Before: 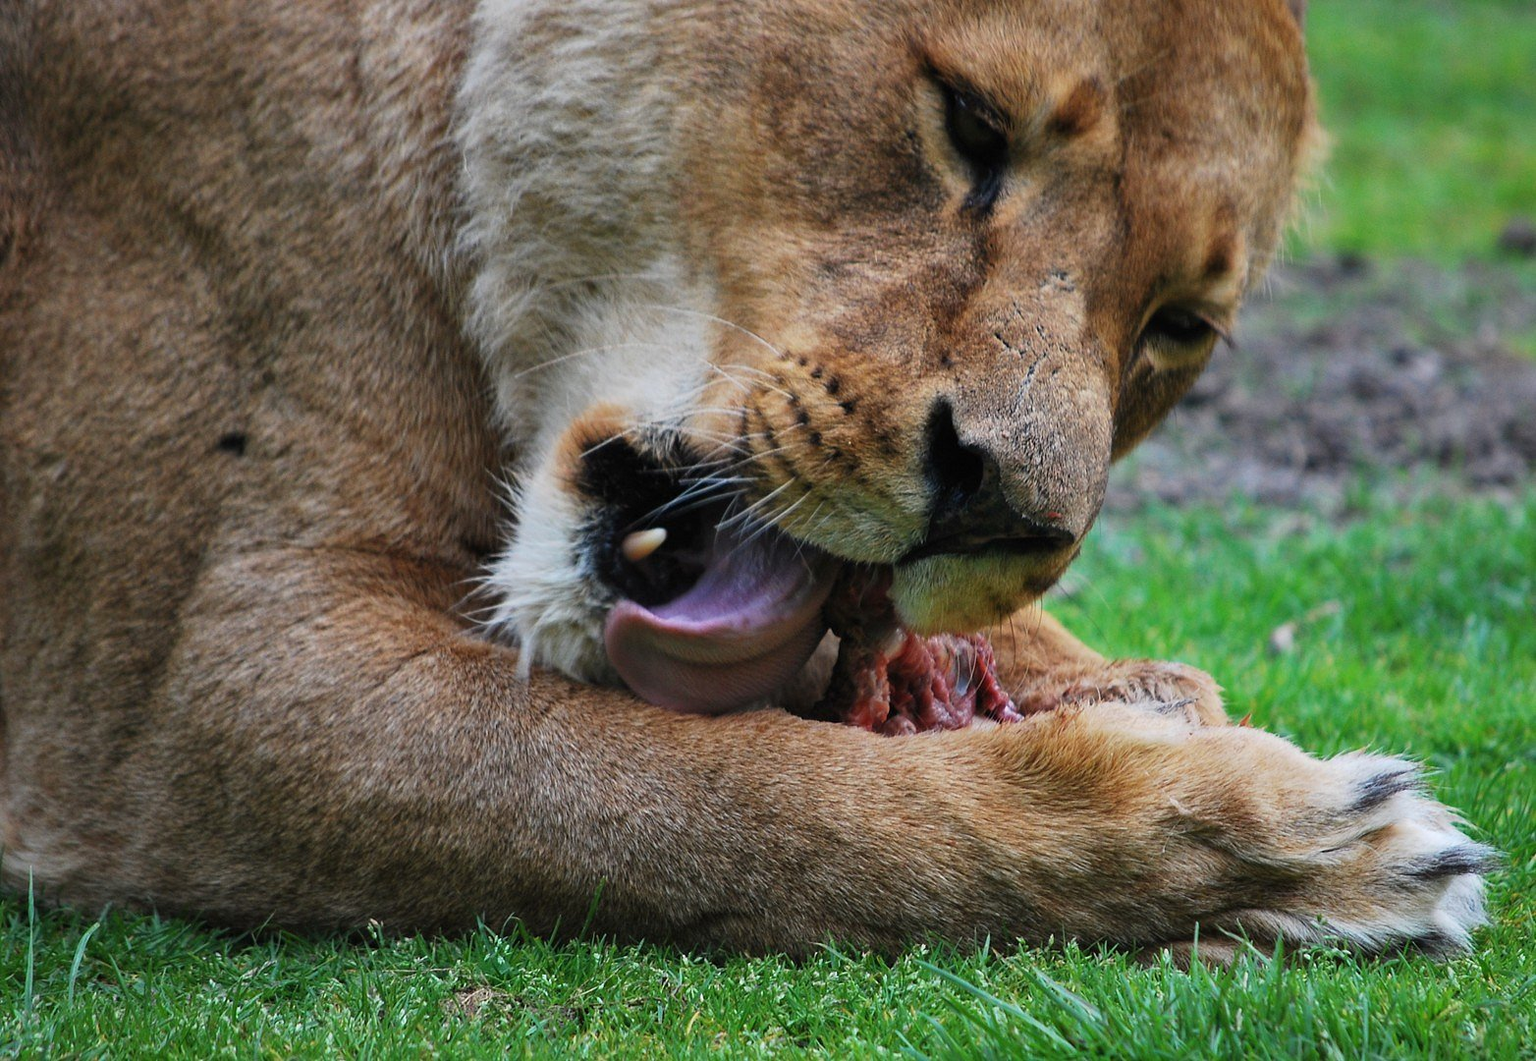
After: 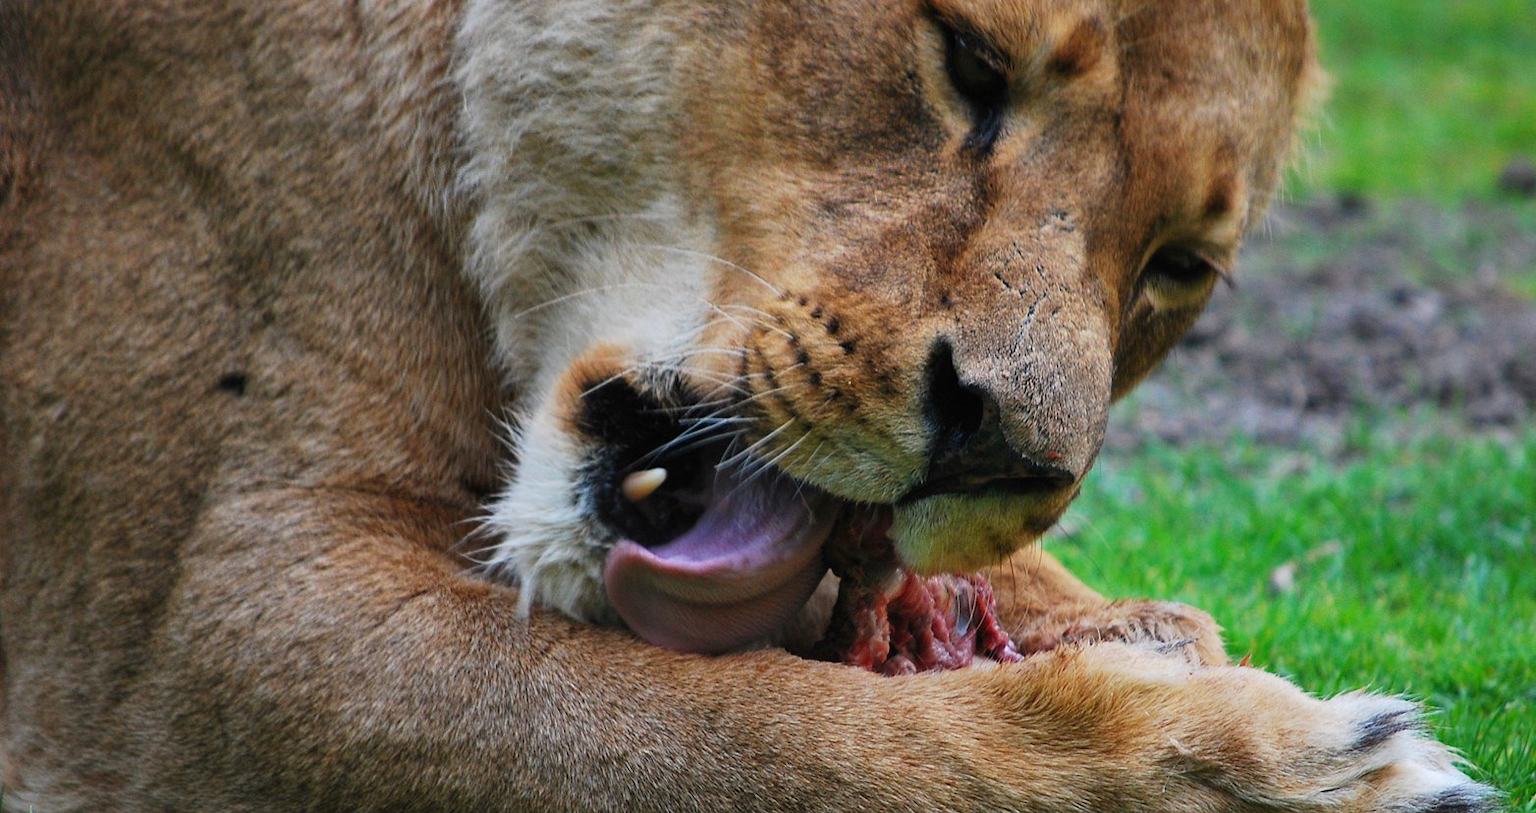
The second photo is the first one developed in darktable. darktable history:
contrast brightness saturation: saturation 0.1
crop: top 5.667%, bottom 17.637%
